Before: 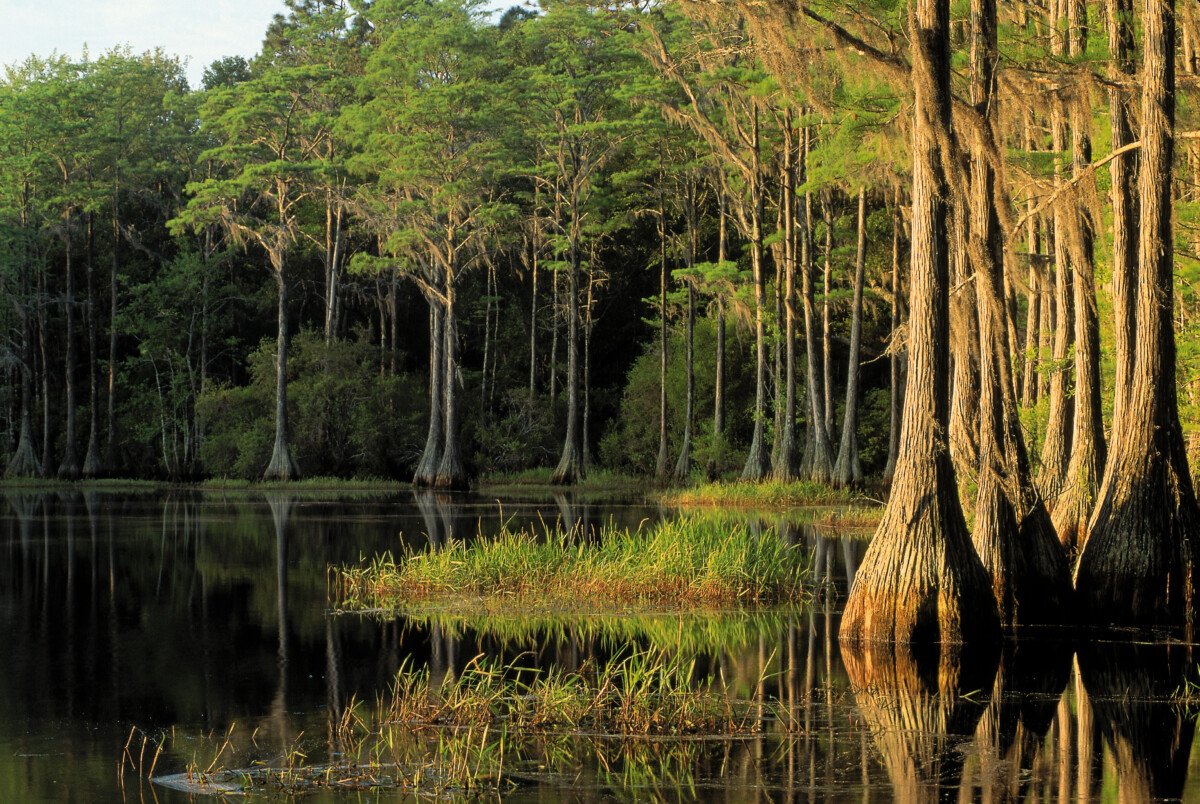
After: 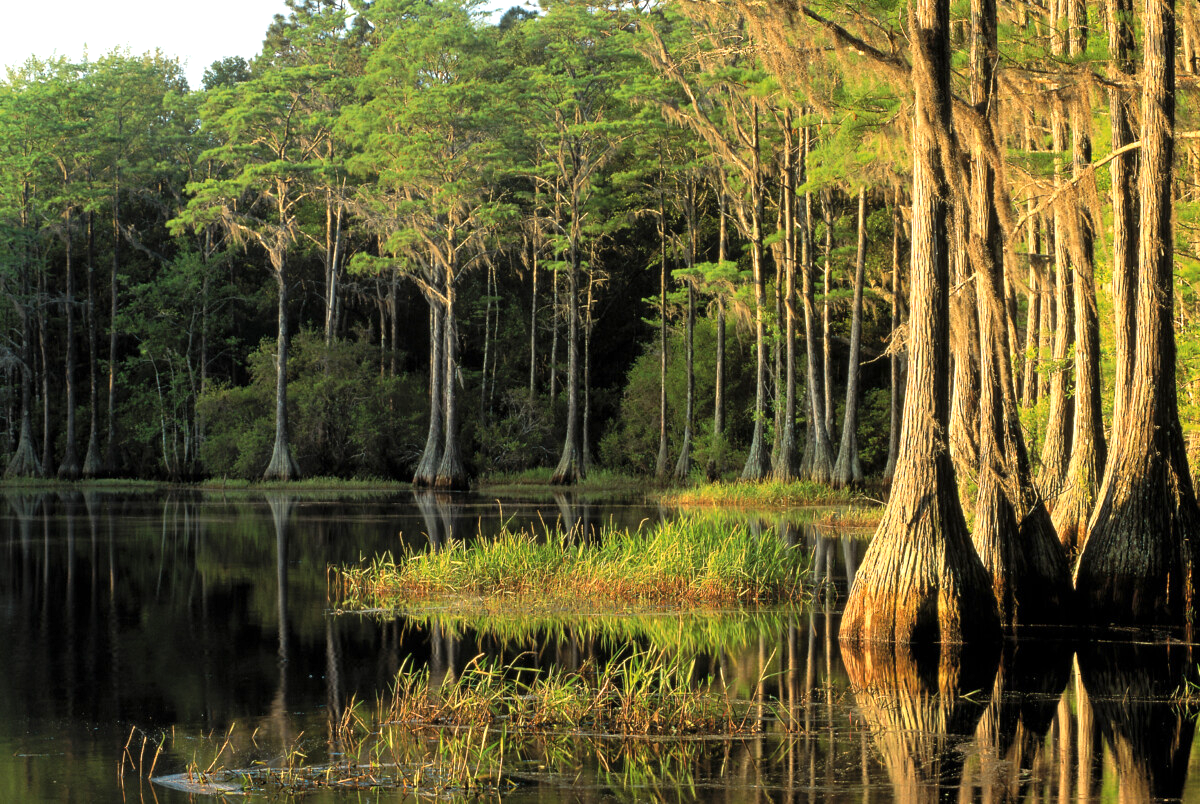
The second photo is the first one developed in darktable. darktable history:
exposure: exposure 0.525 EV, compensate highlight preservation false
